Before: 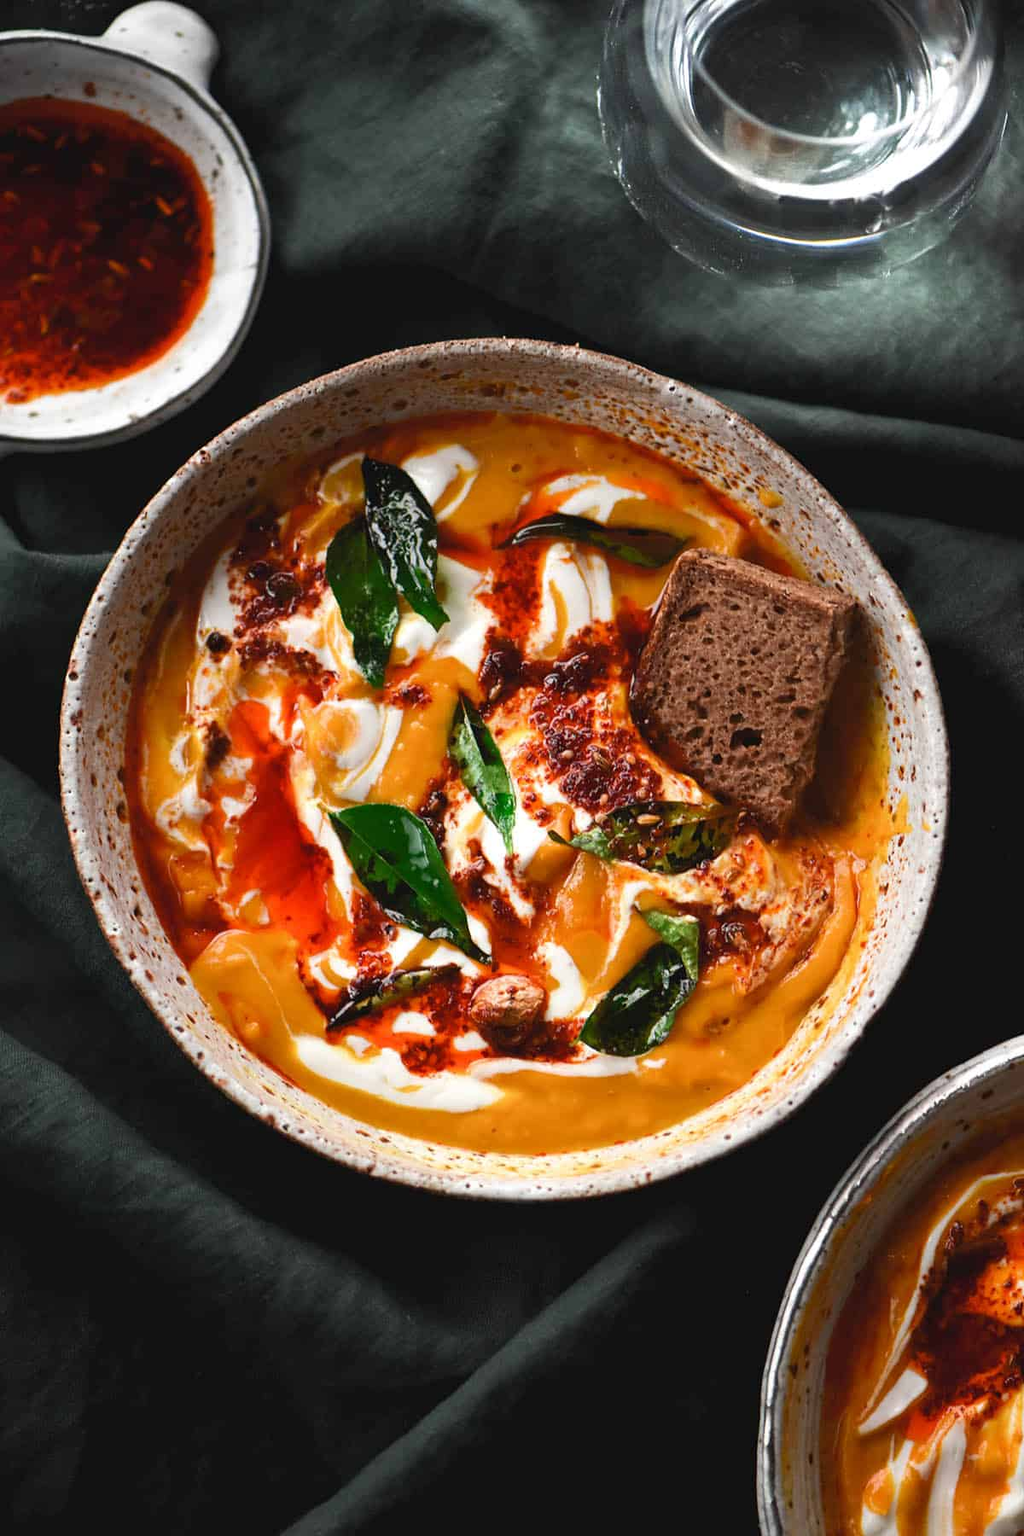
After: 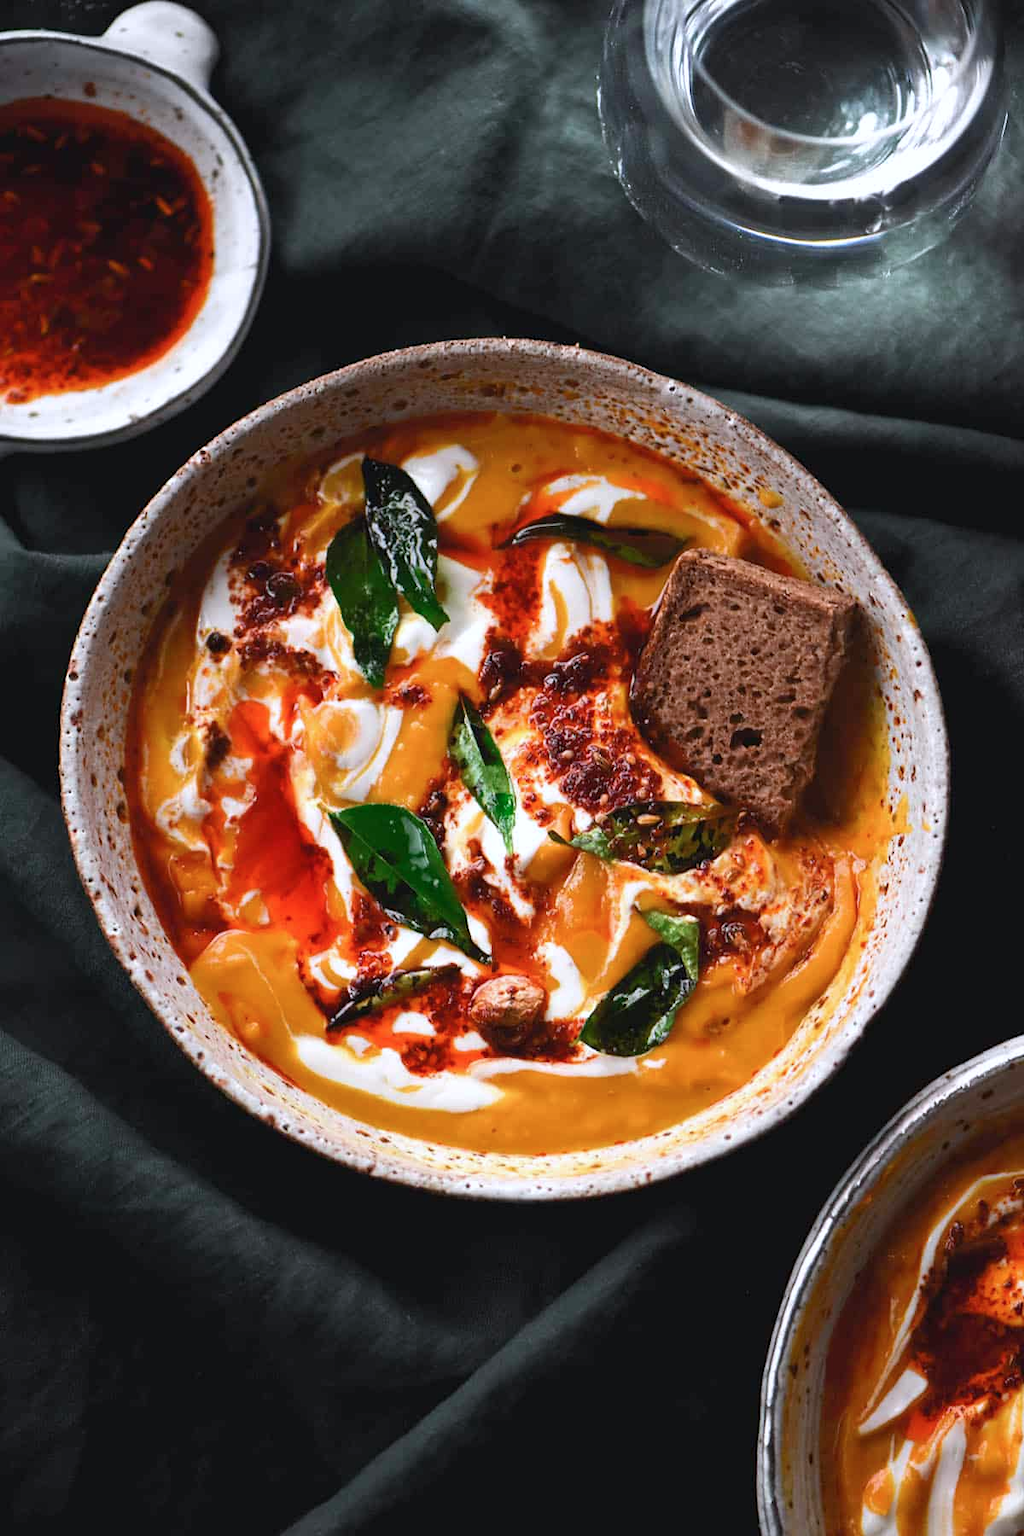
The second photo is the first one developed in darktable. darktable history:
color calibration: illuminant as shot in camera, x 0.358, y 0.373, temperature 4628.91 K
